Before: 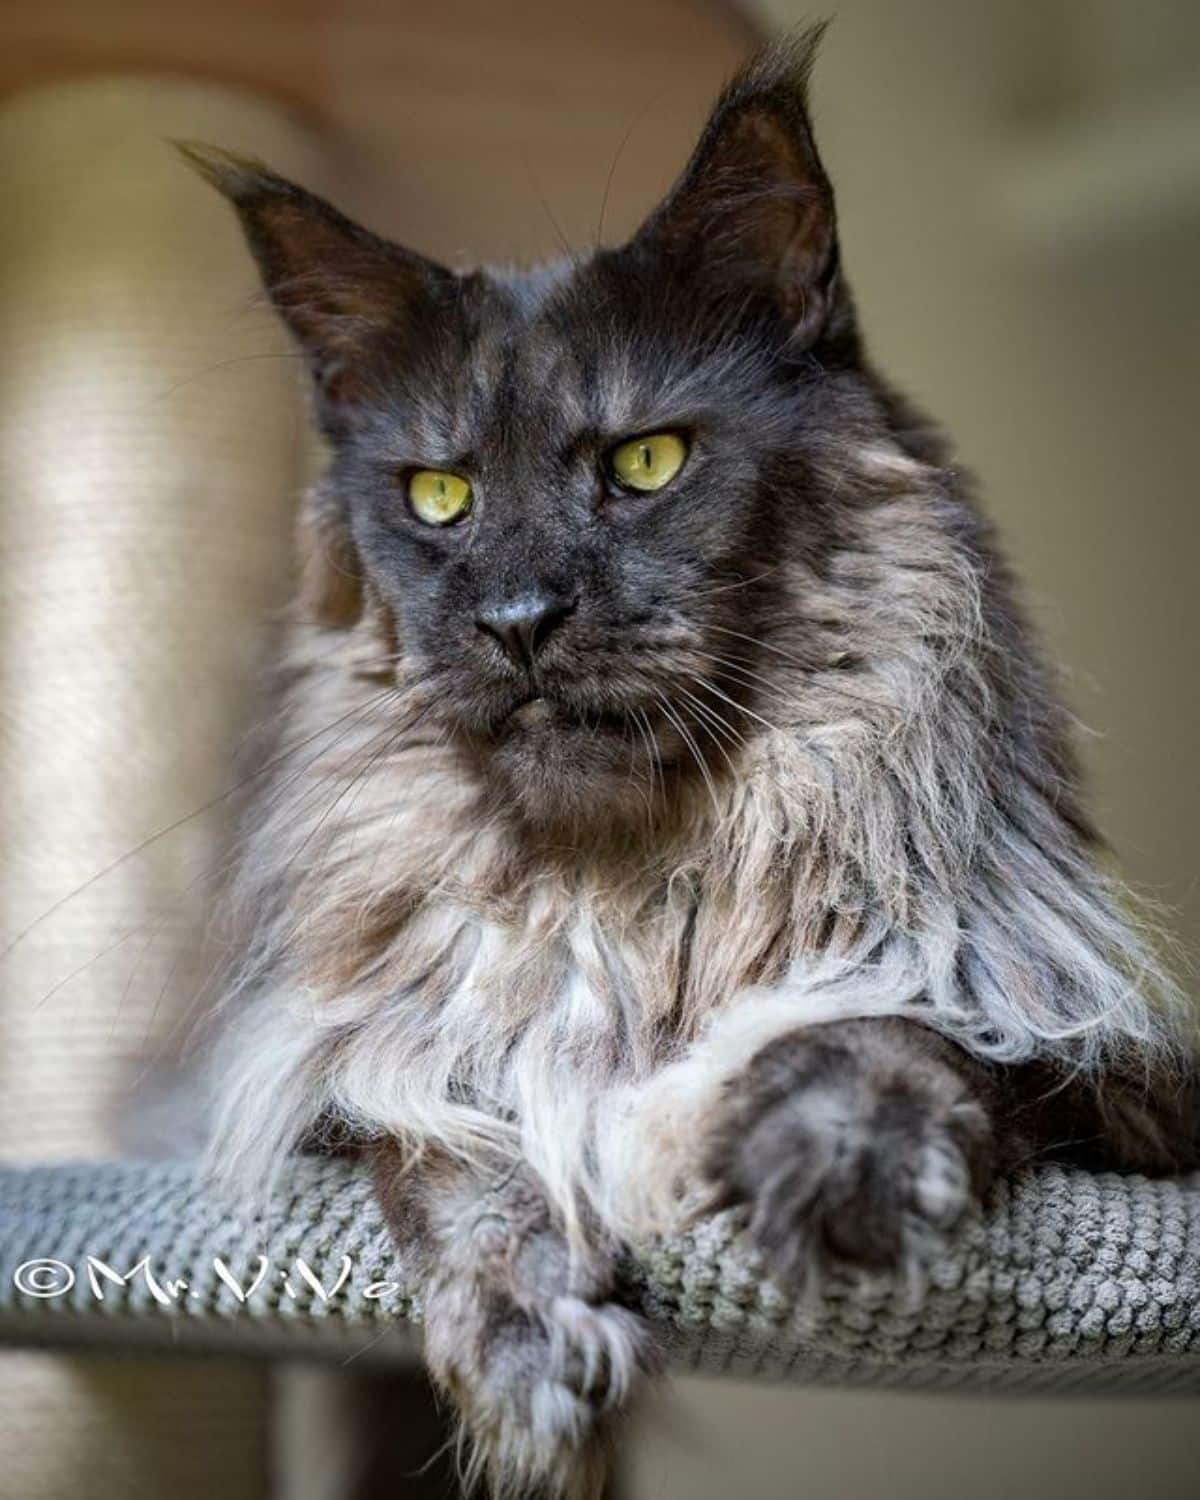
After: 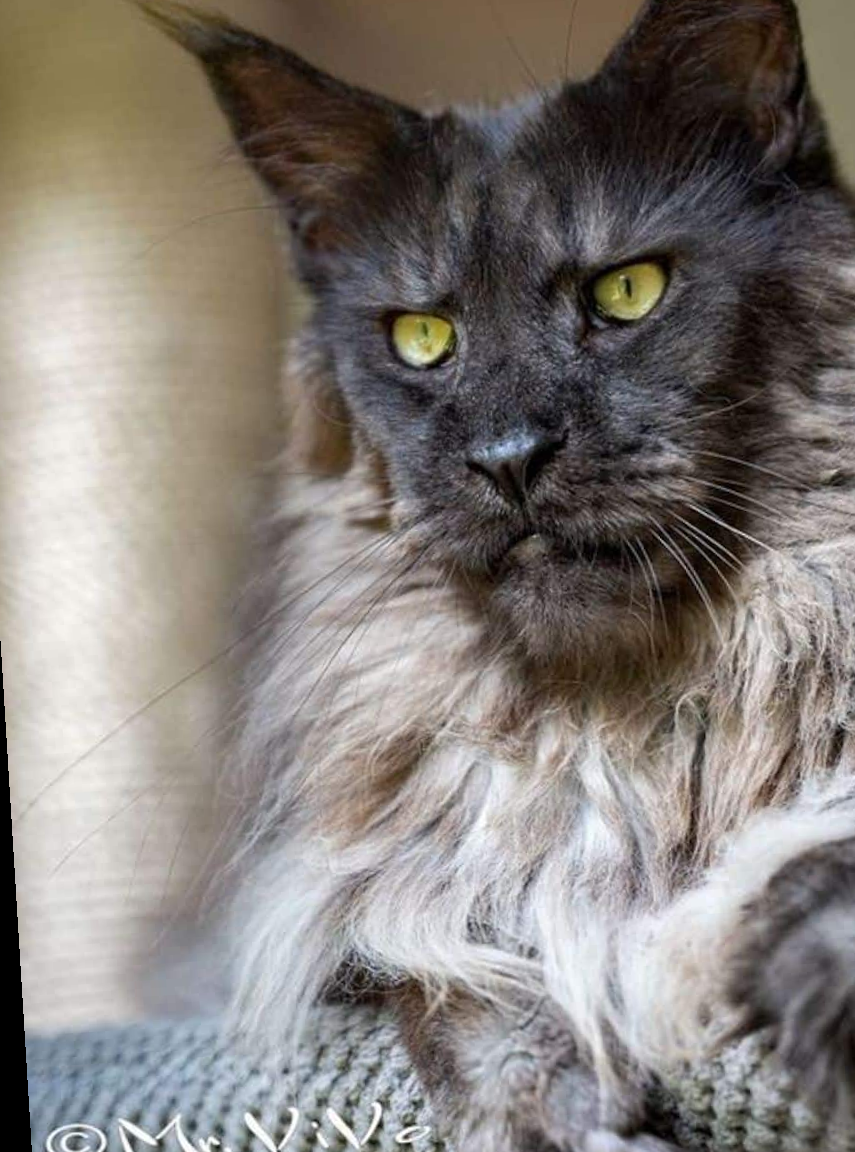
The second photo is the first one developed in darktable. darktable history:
rotate and perspective: rotation -3.52°, crop left 0.036, crop right 0.964, crop top 0.081, crop bottom 0.919
crop: top 5.803%, right 27.864%, bottom 5.804%
